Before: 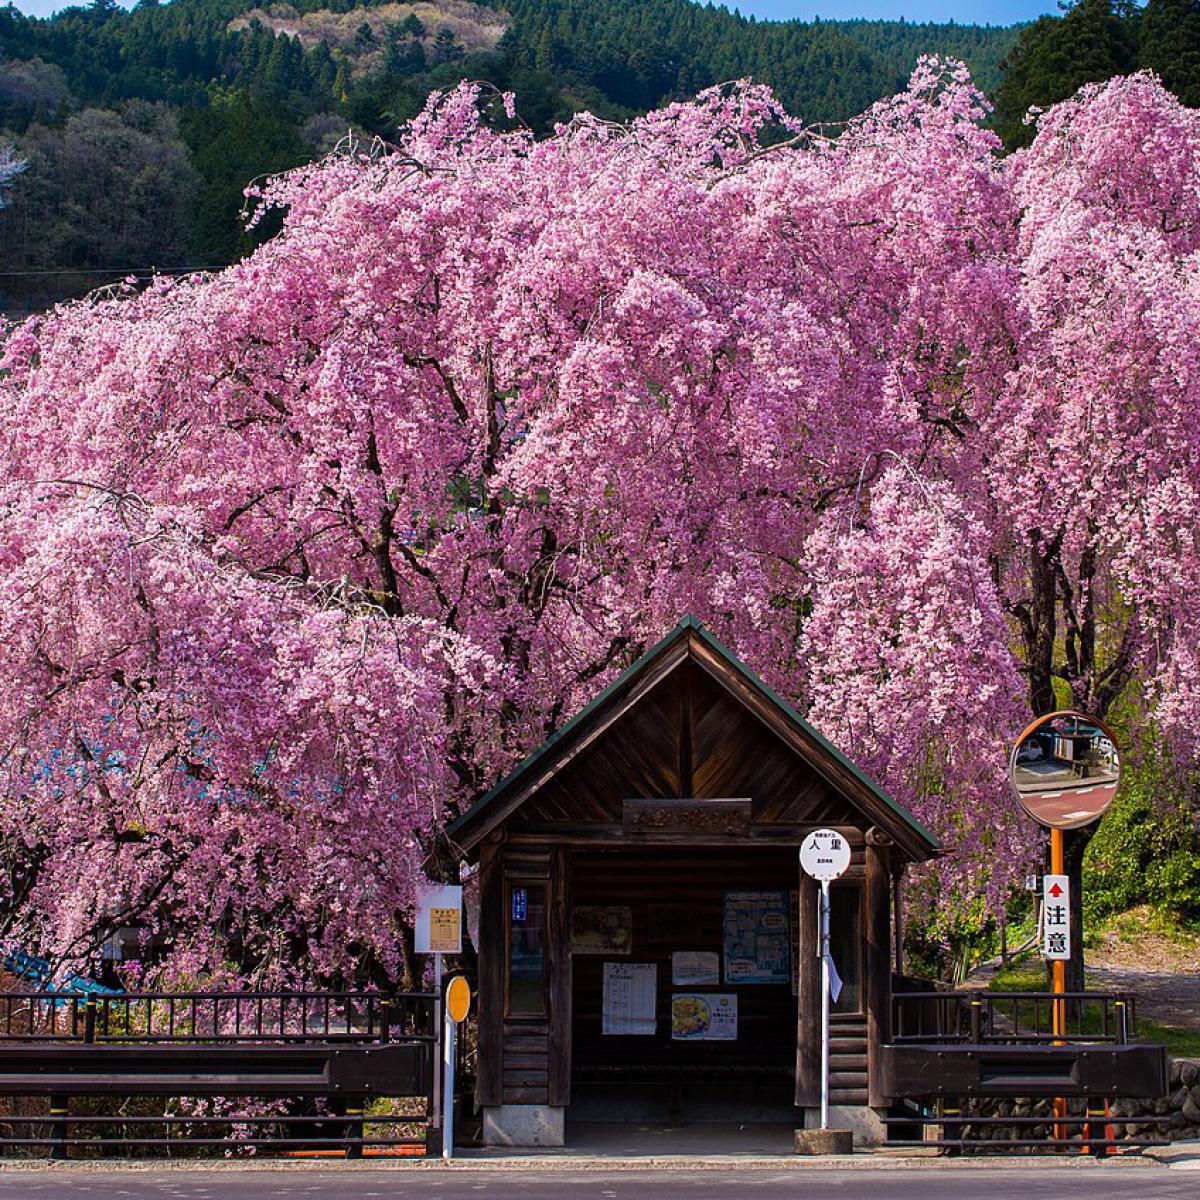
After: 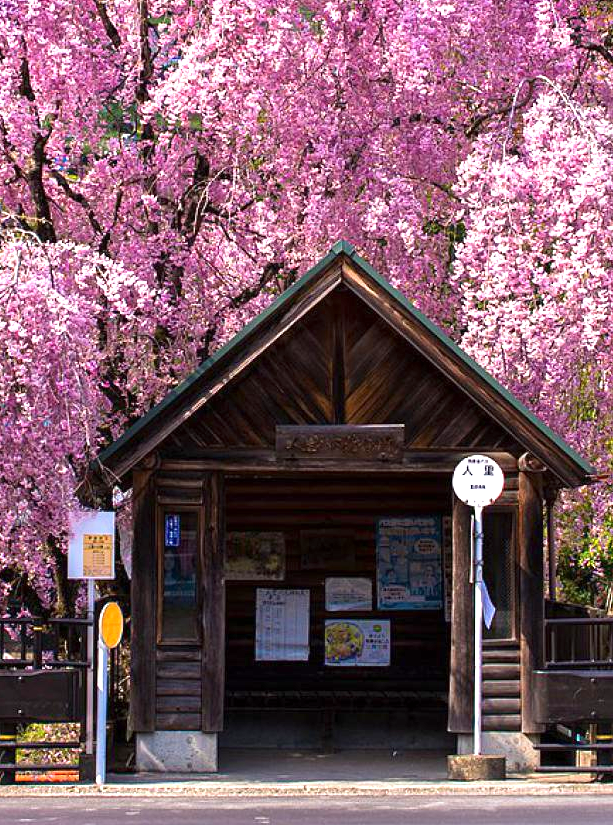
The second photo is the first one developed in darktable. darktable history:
crop and rotate: left 28.988%, top 31.189%, right 19.862%
exposure: exposure 1.001 EV, compensate highlight preservation false
